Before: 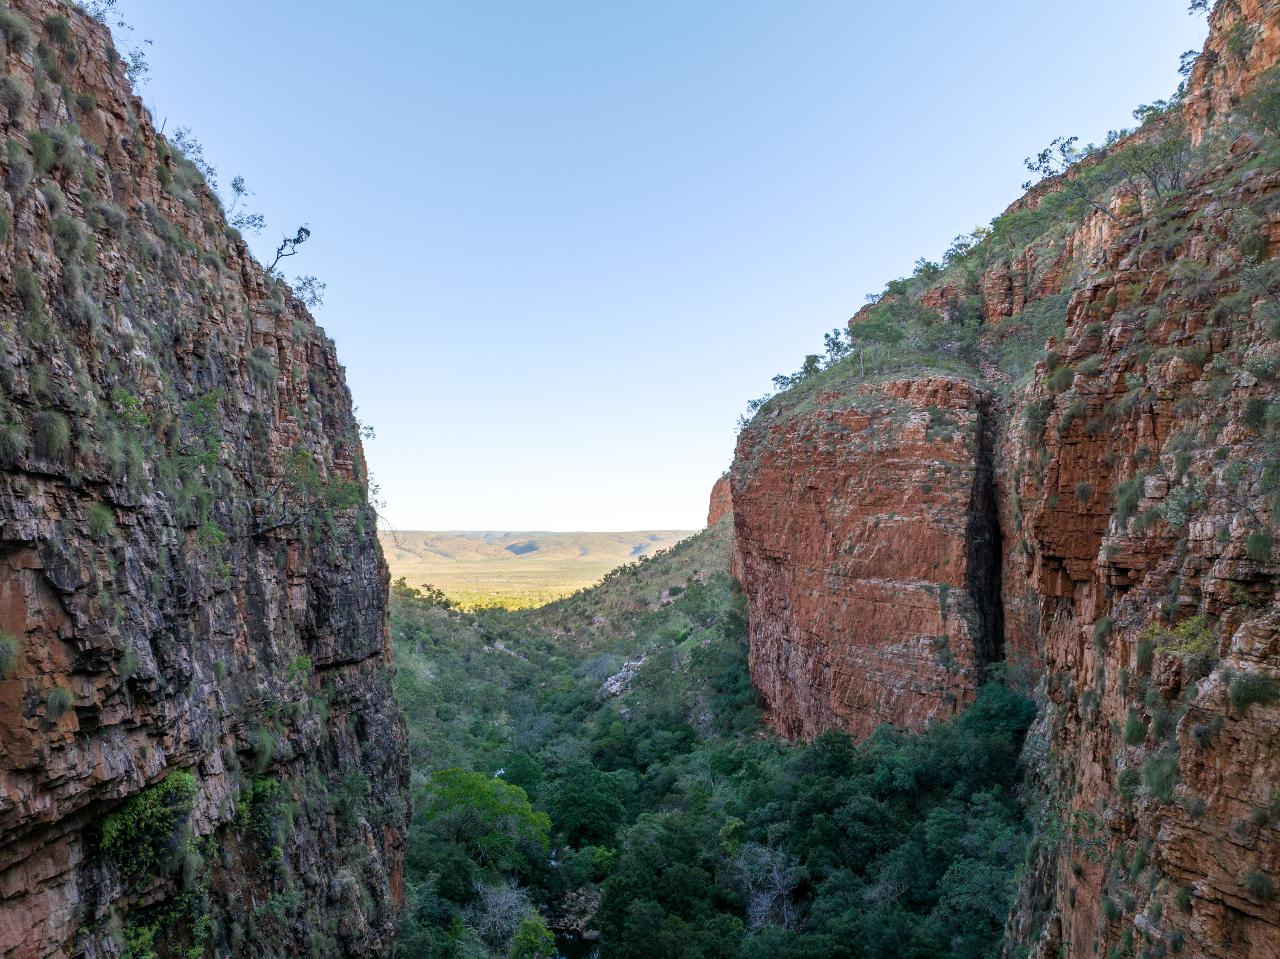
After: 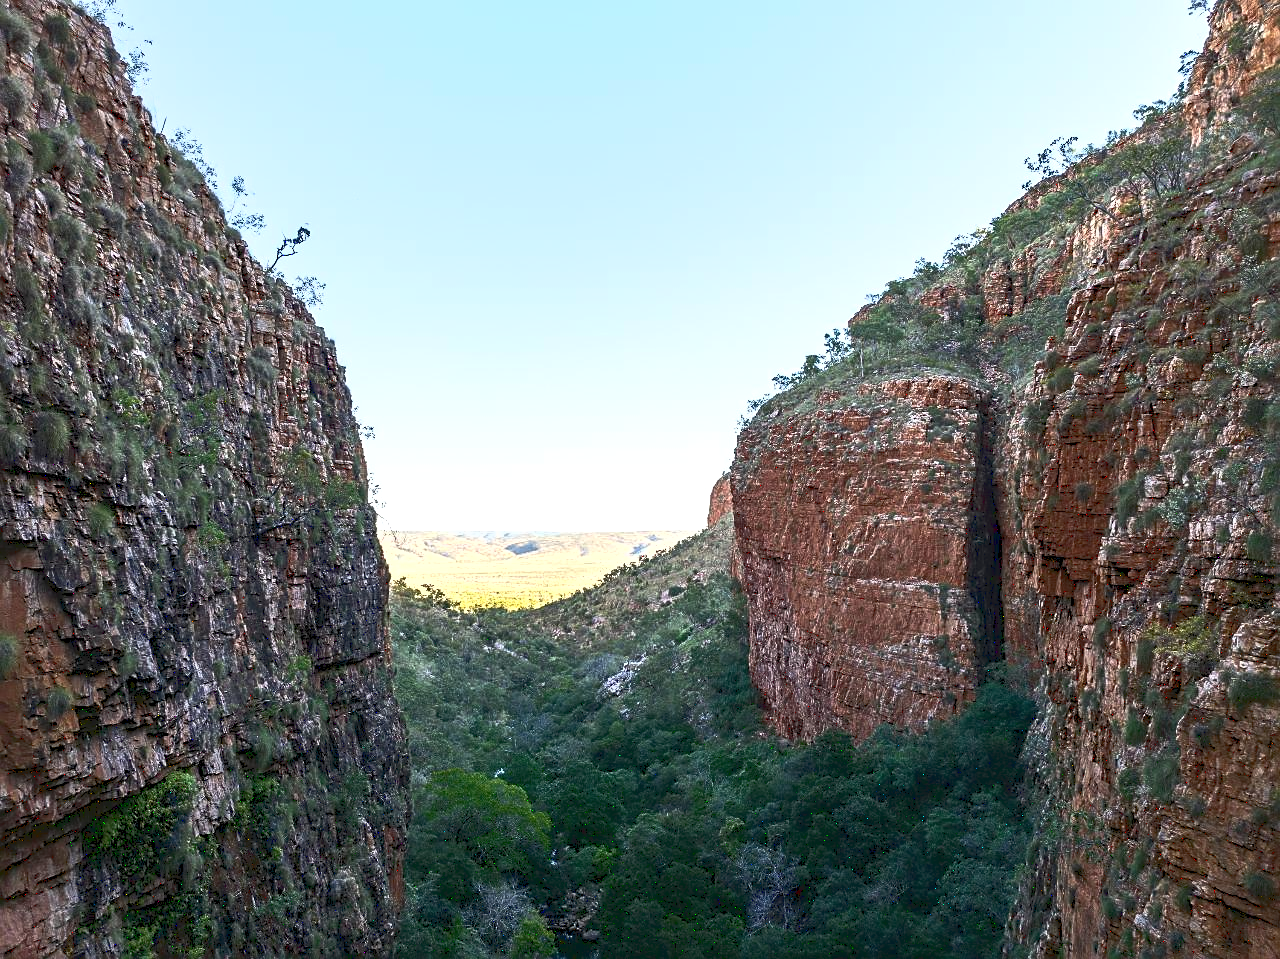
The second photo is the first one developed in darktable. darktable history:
sharpen: on, module defaults
tone equalizer: -8 EV -0.417 EV, -7 EV -0.389 EV, -6 EV -0.333 EV, -5 EV -0.222 EV, -3 EV 0.222 EV, -2 EV 0.333 EV, -1 EV 0.389 EV, +0 EV 0.417 EV, edges refinement/feathering 500, mask exposure compensation -1.57 EV, preserve details no
tone curve: curves: ch0 [(0, 0.081) (0.483, 0.453) (0.881, 0.992)]
